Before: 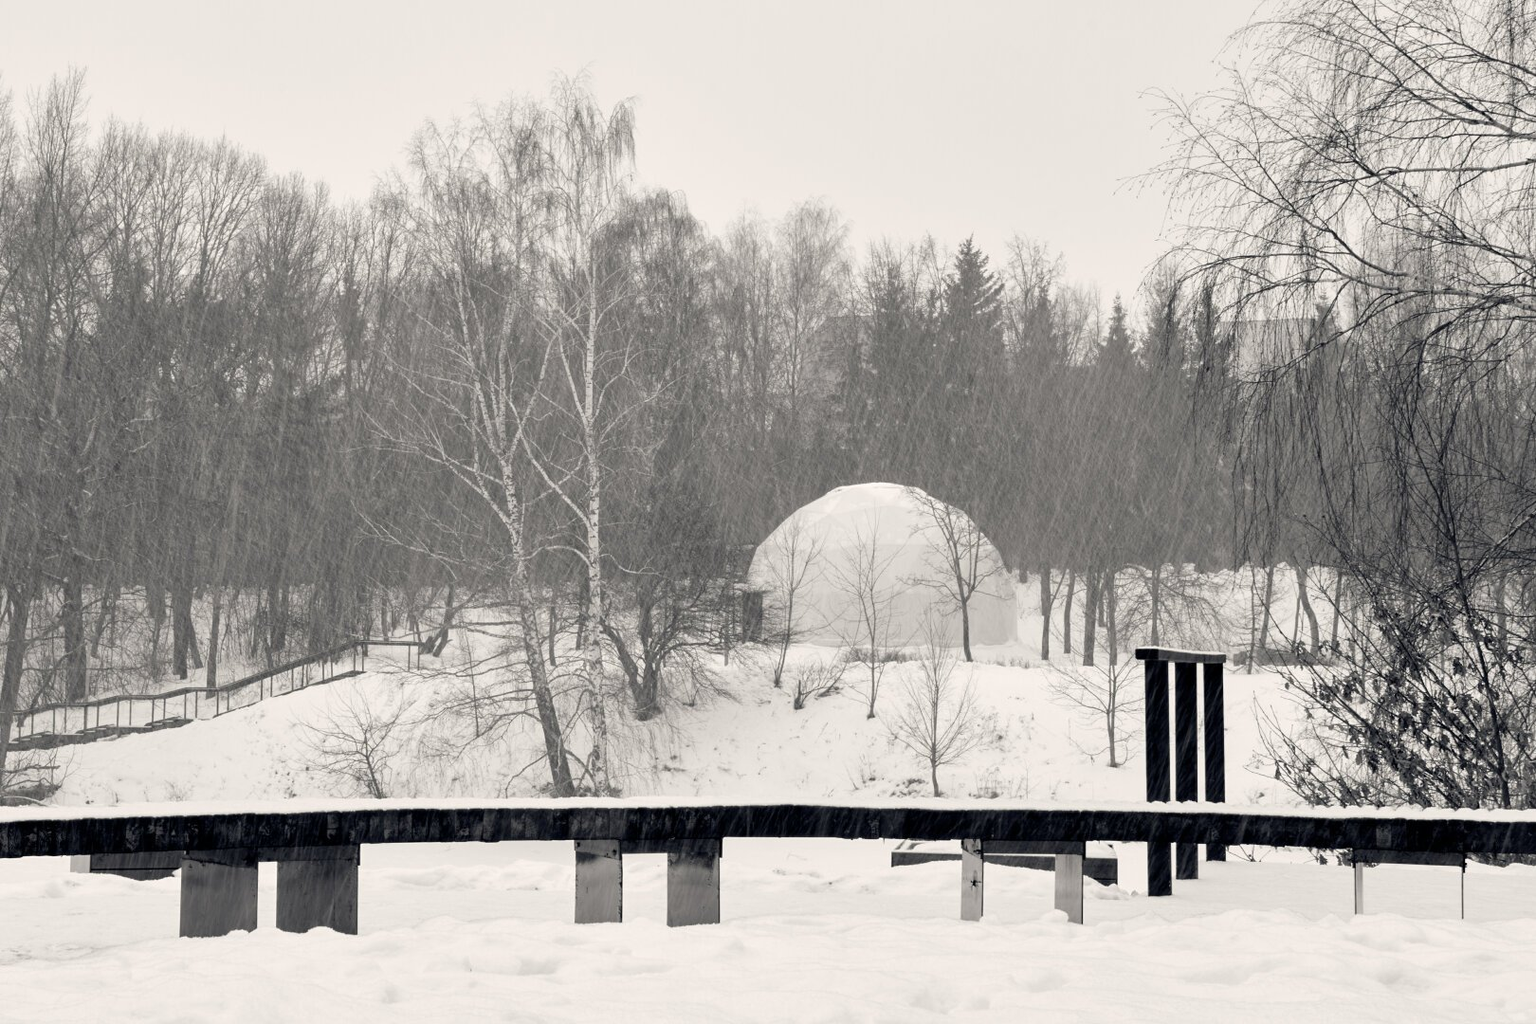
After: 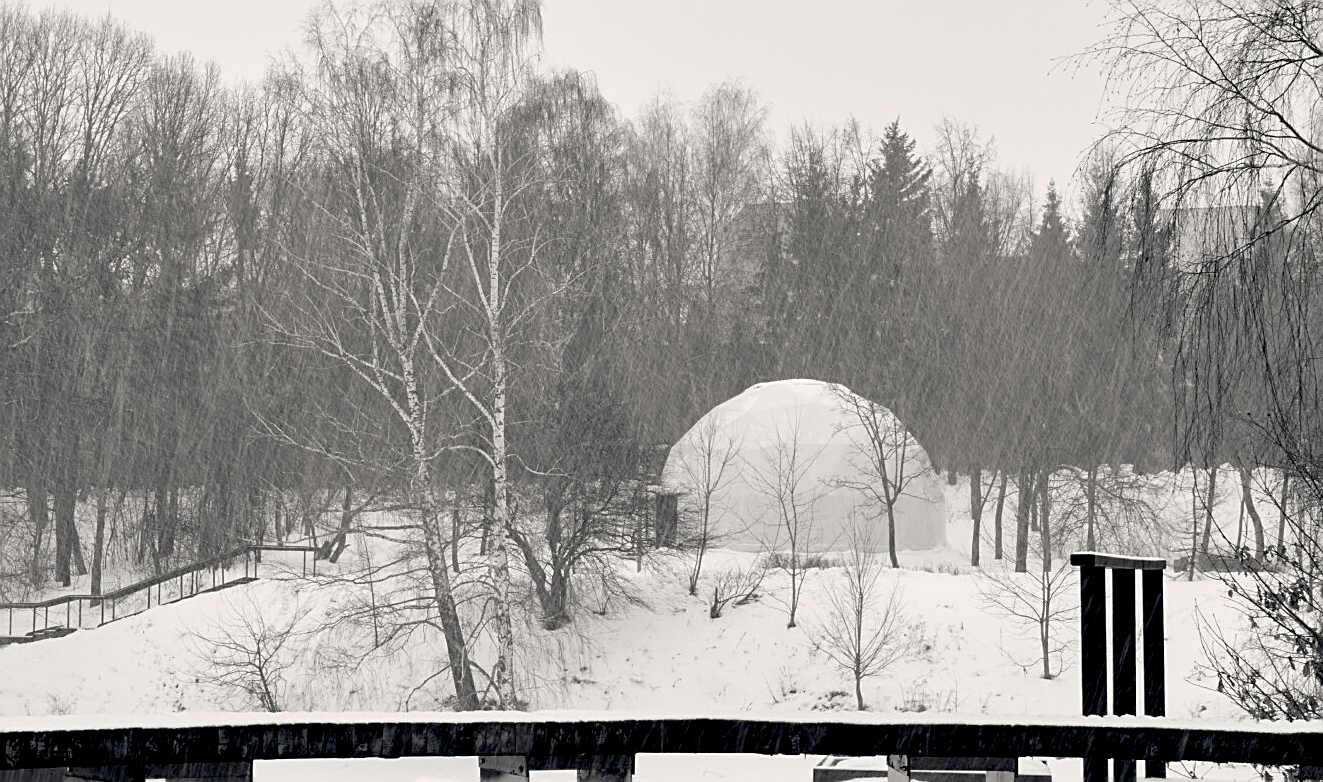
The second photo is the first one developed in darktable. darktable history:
crop: left 7.889%, top 12.127%, right 10.387%, bottom 15.421%
color balance rgb: global offset › luminance -0.882%, perceptual saturation grading › global saturation -27.452%
sharpen: on, module defaults
